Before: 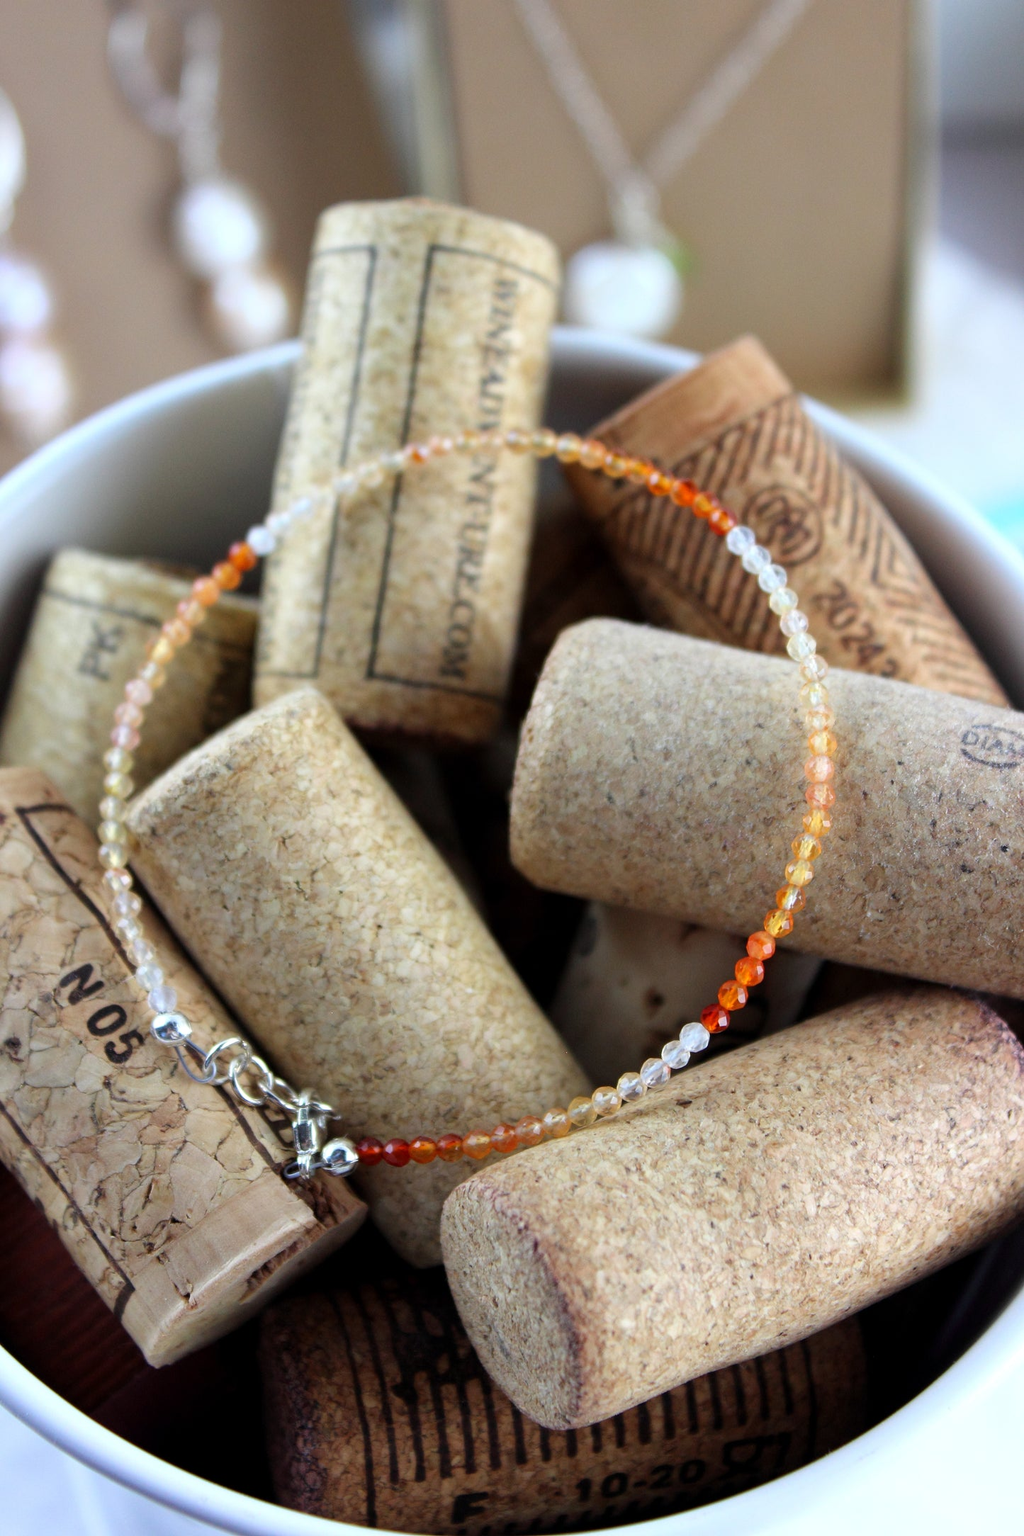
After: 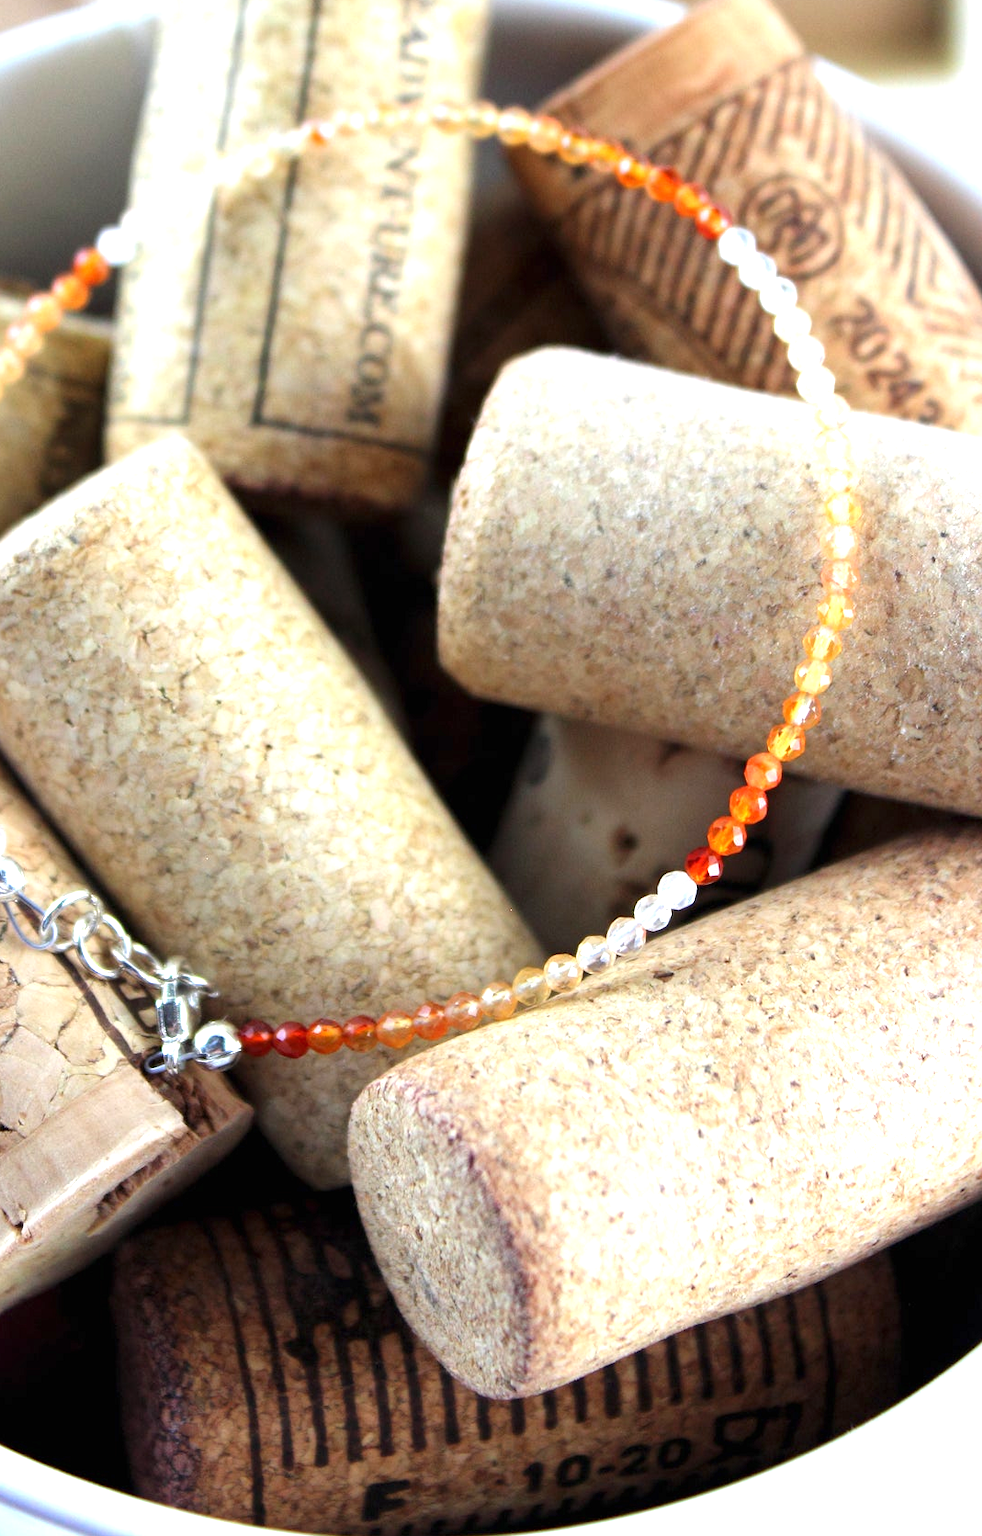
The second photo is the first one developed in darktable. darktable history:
exposure: black level correction 0, exposure 1 EV, compensate exposure bias true, compensate highlight preservation false
crop: left 16.871%, top 22.857%, right 9.116%
